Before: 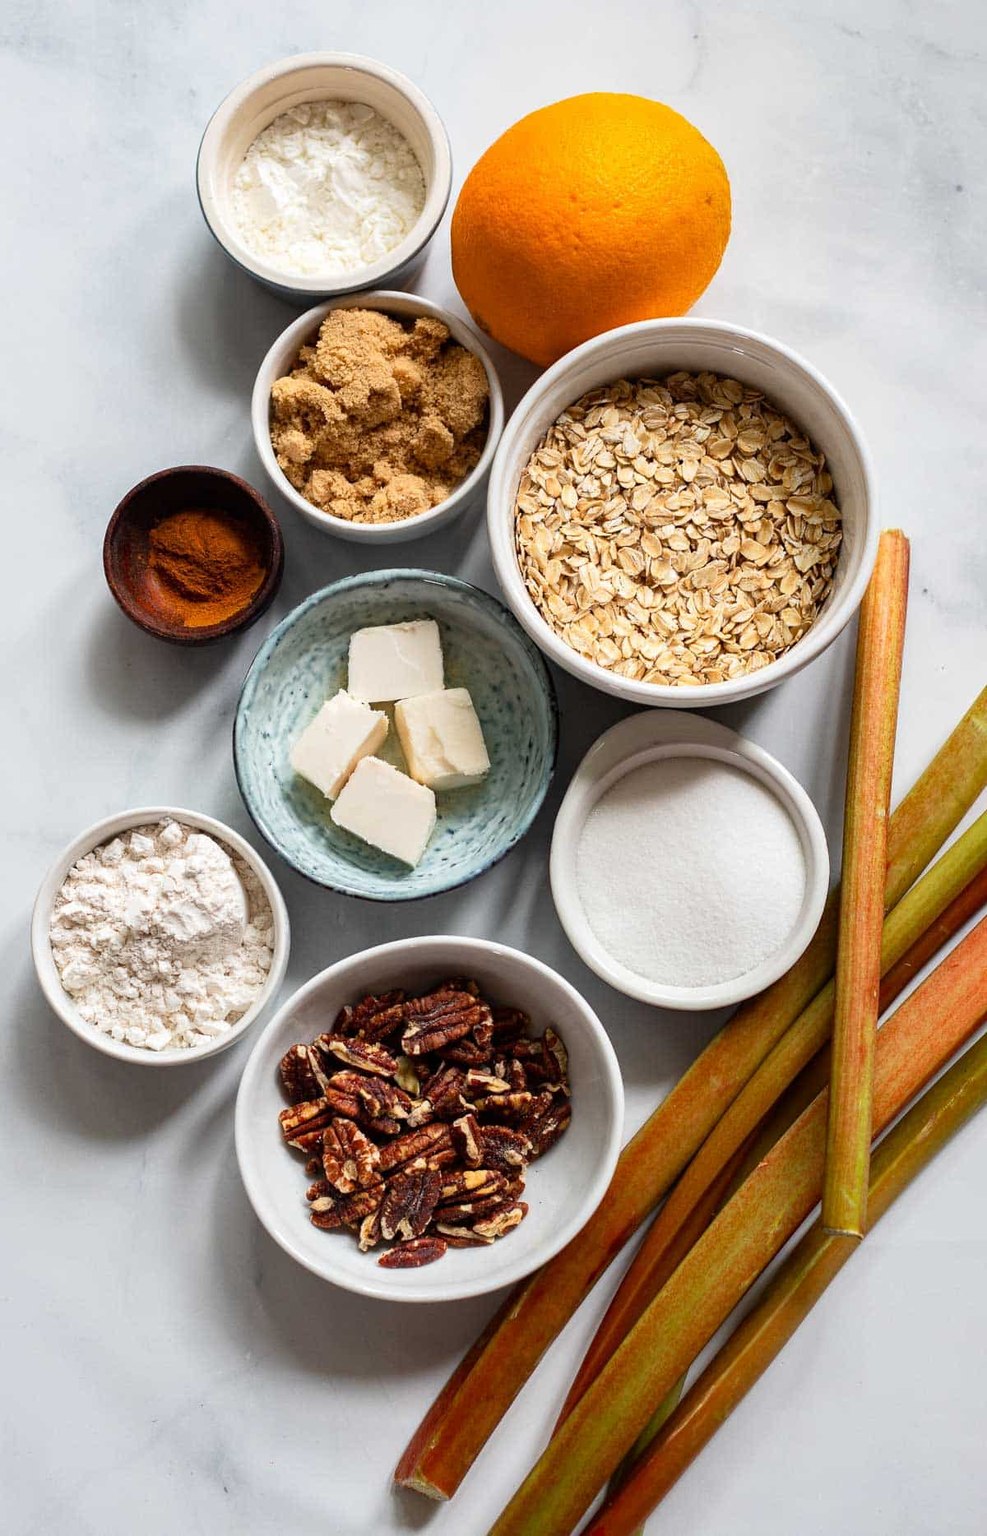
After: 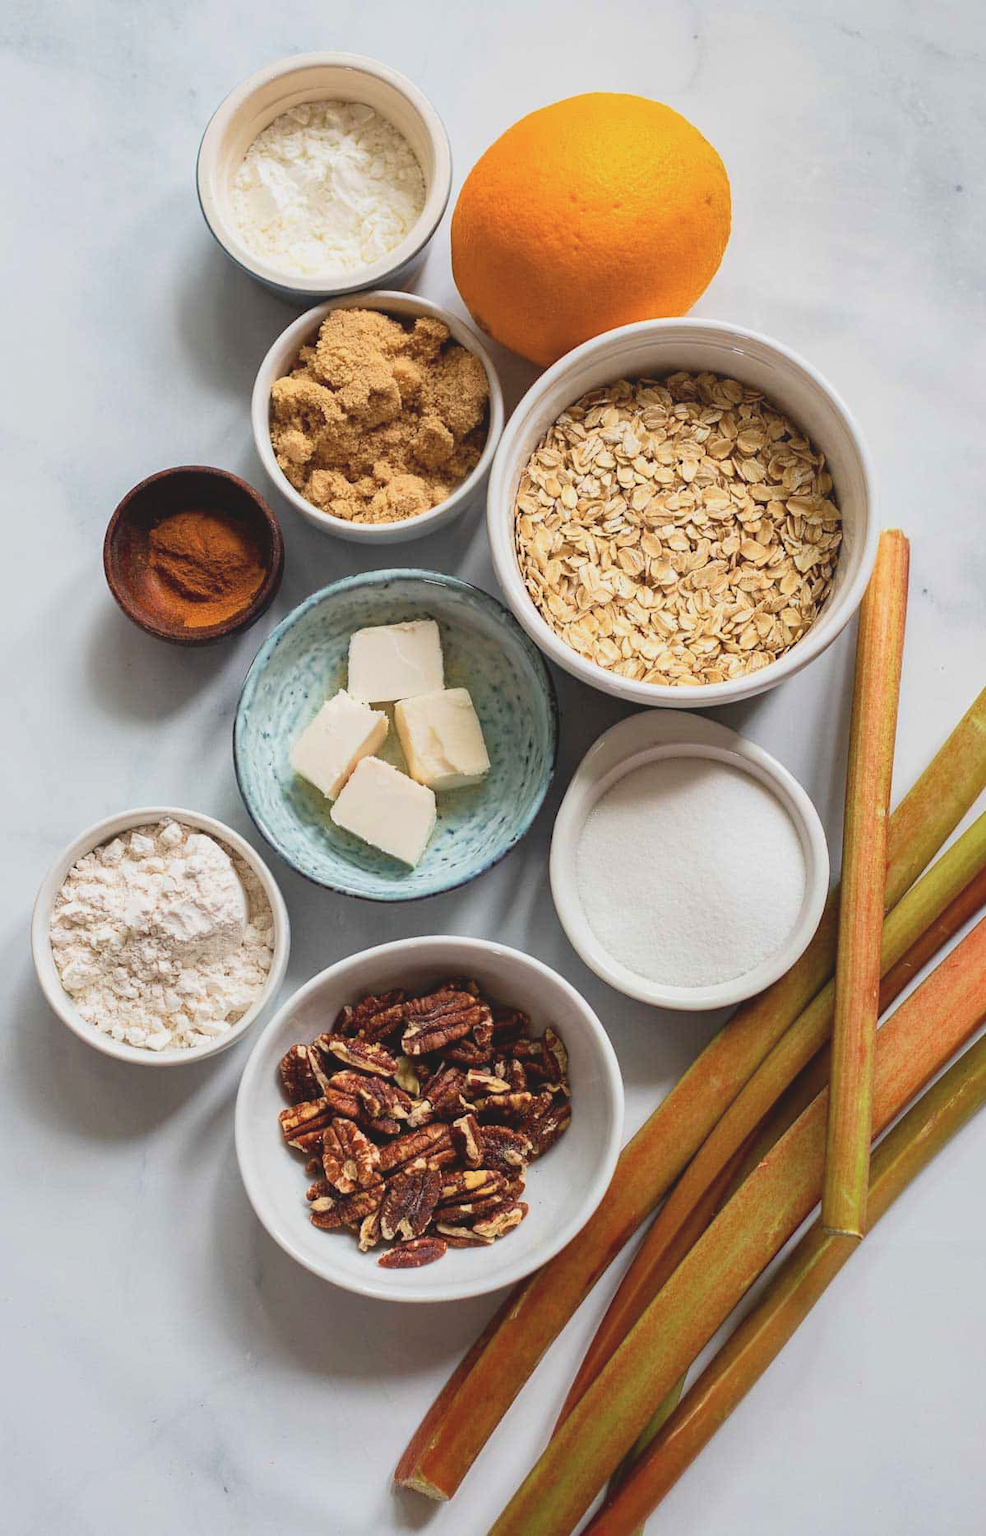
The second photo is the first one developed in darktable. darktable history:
contrast brightness saturation: contrast -0.152, brightness 0.053, saturation -0.135
velvia: on, module defaults
